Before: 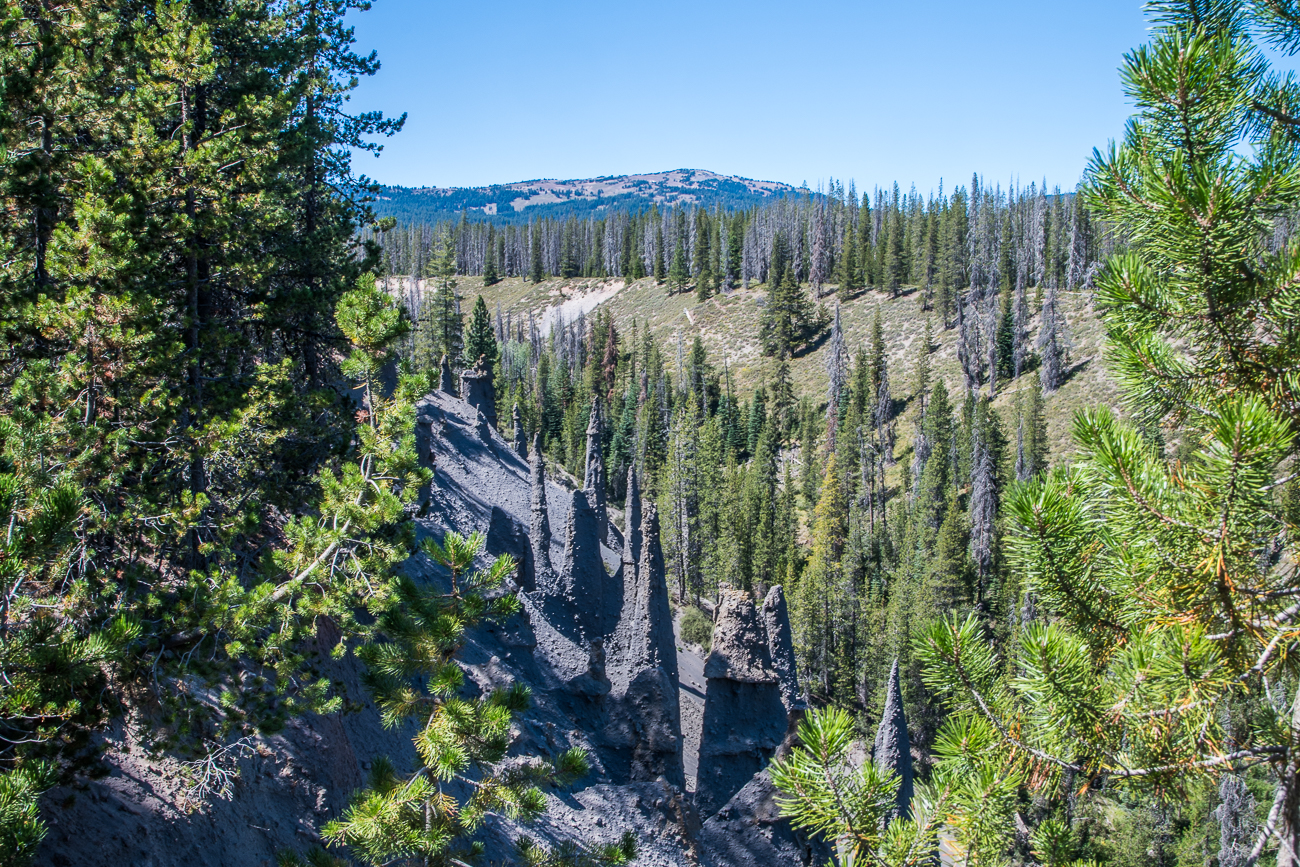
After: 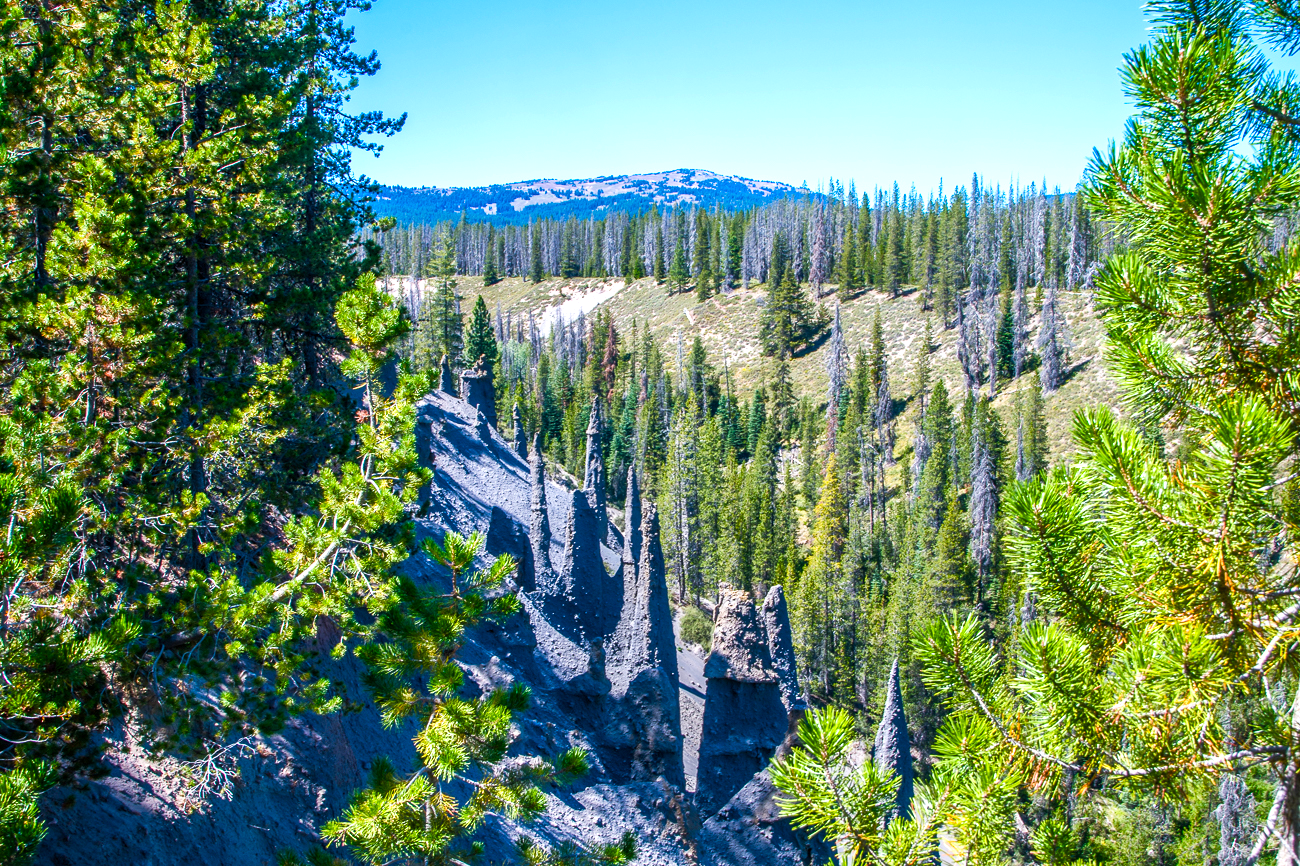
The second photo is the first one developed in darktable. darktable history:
exposure: exposure 0.56 EV, compensate highlight preservation false
crop: bottom 0.054%
color balance rgb: shadows lift › chroma 0.948%, shadows lift › hue 112.33°, linear chroma grading › global chroma 14.534%, perceptual saturation grading › global saturation 53.691%, perceptual saturation grading › highlights -50.029%, perceptual saturation grading › mid-tones 39.701%, perceptual saturation grading › shadows 31.147%
